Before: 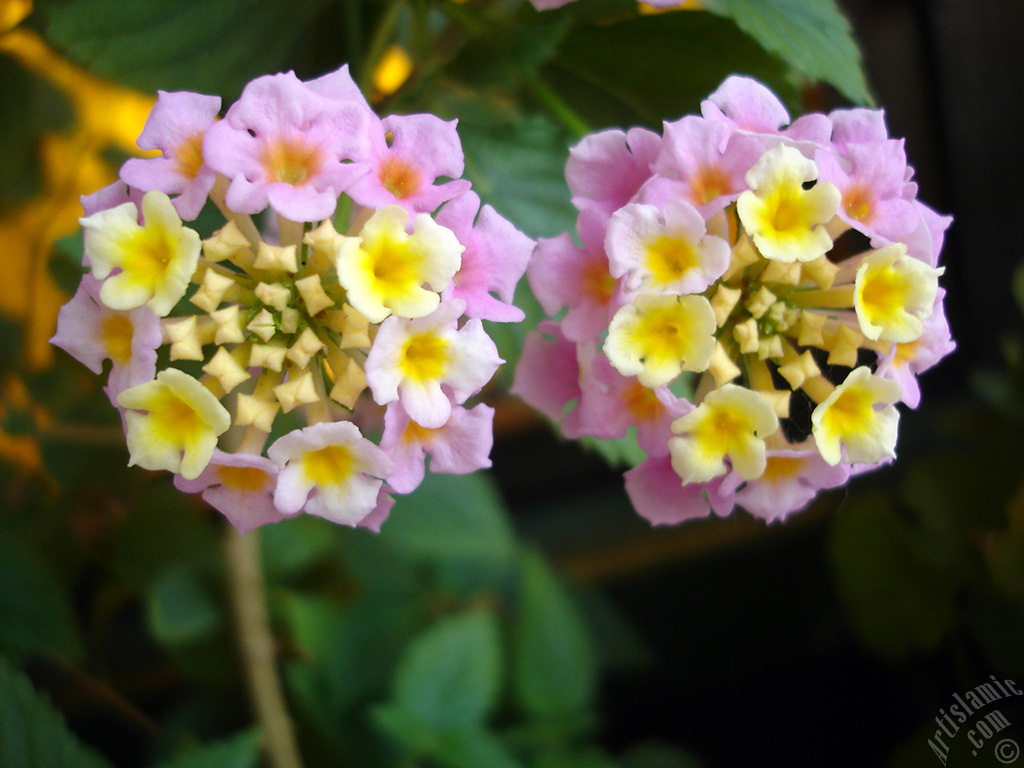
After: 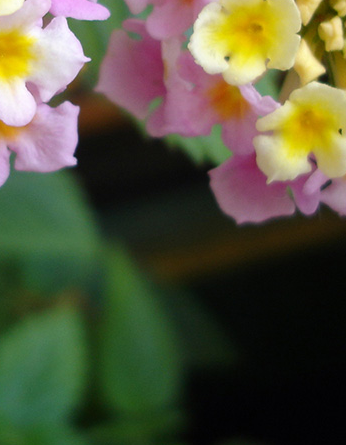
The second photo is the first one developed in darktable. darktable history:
crop: left 40.561%, top 39.359%, right 25.639%, bottom 2.68%
